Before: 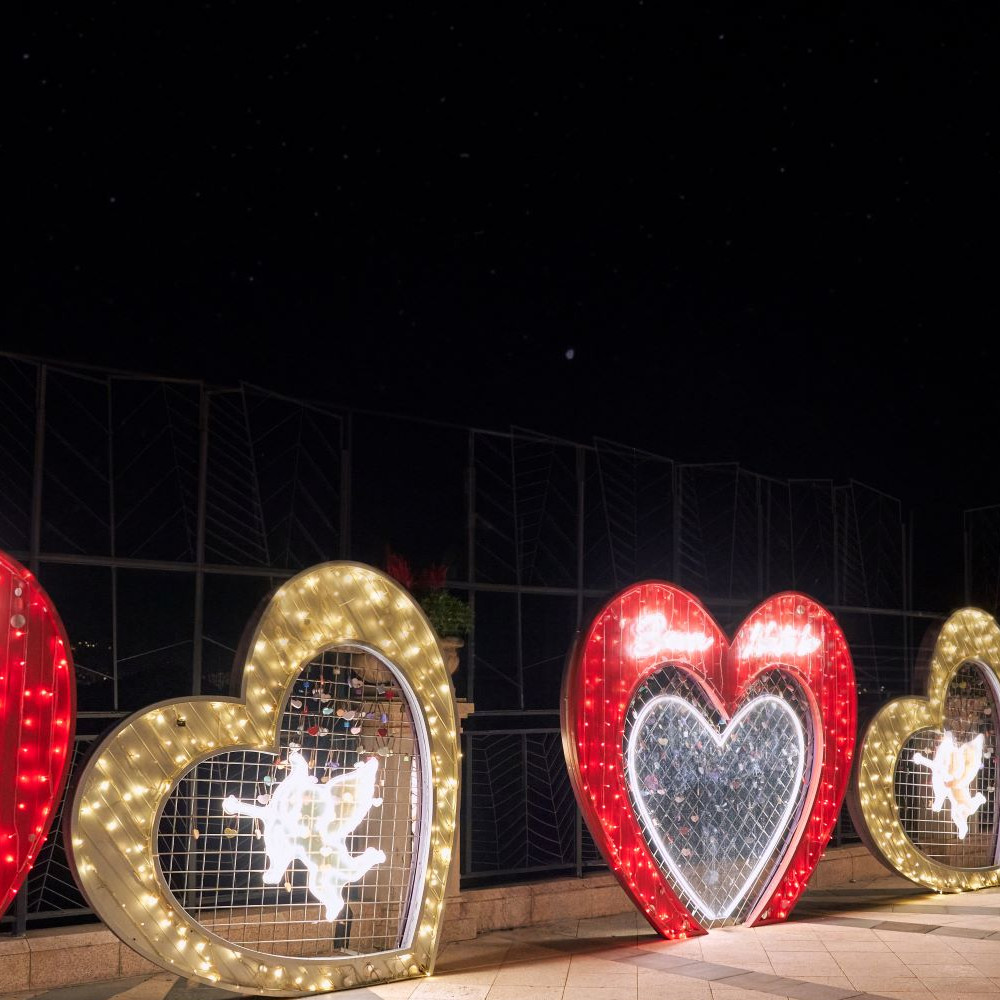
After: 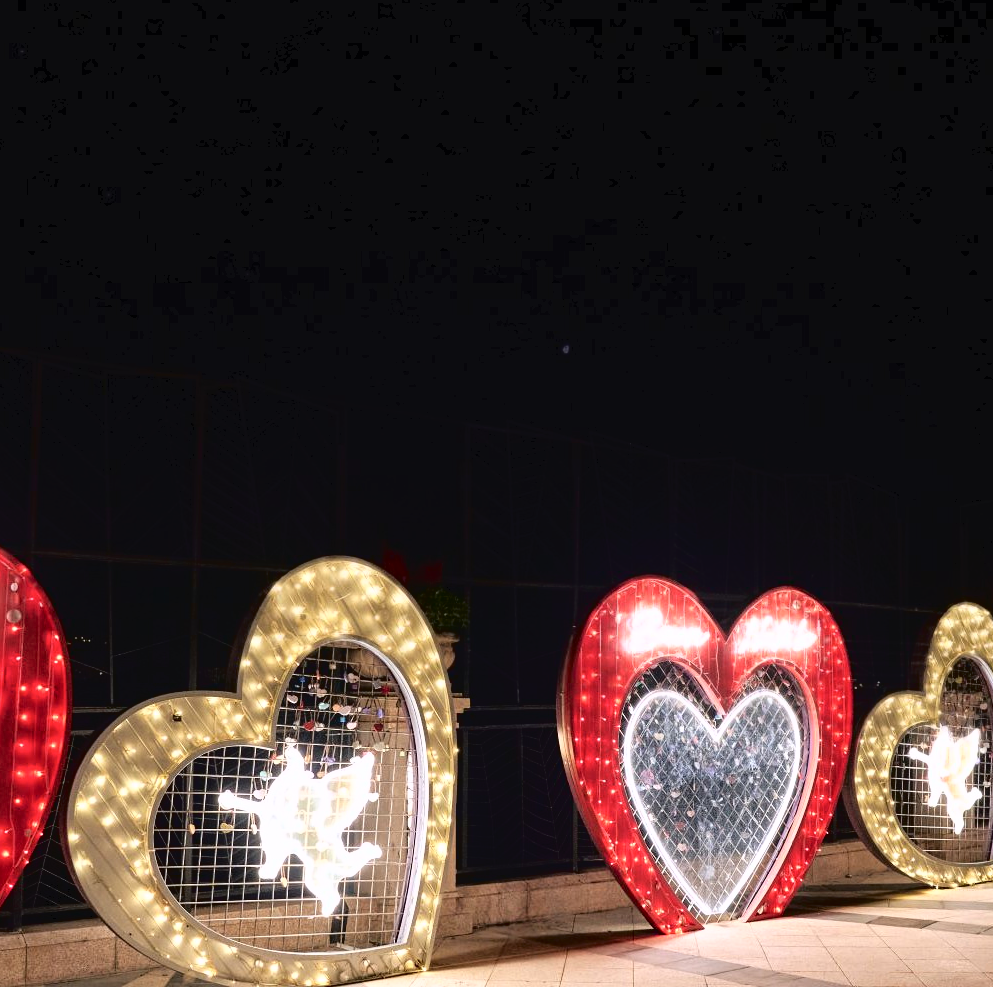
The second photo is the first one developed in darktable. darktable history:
crop: left 0.424%, top 0.57%, right 0.211%, bottom 0.673%
tone curve: curves: ch0 [(0, 0) (0.003, 0.033) (0.011, 0.033) (0.025, 0.036) (0.044, 0.039) (0.069, 0.04) (0.1, 0.043) (0.136, 0.052) (0.177, 0.085) (0.224, 0.14) (0.277, 0.225) (0.335, 0.333) (0.399, 0.419) (0.468, 0.51) (0.543, 0.603) (0.623, 0.713) (0.709, 0.808) (0.801, 0.901) (0.898, 0.98) (1, 1)], color space Lab, independent channels, preserve colors none
